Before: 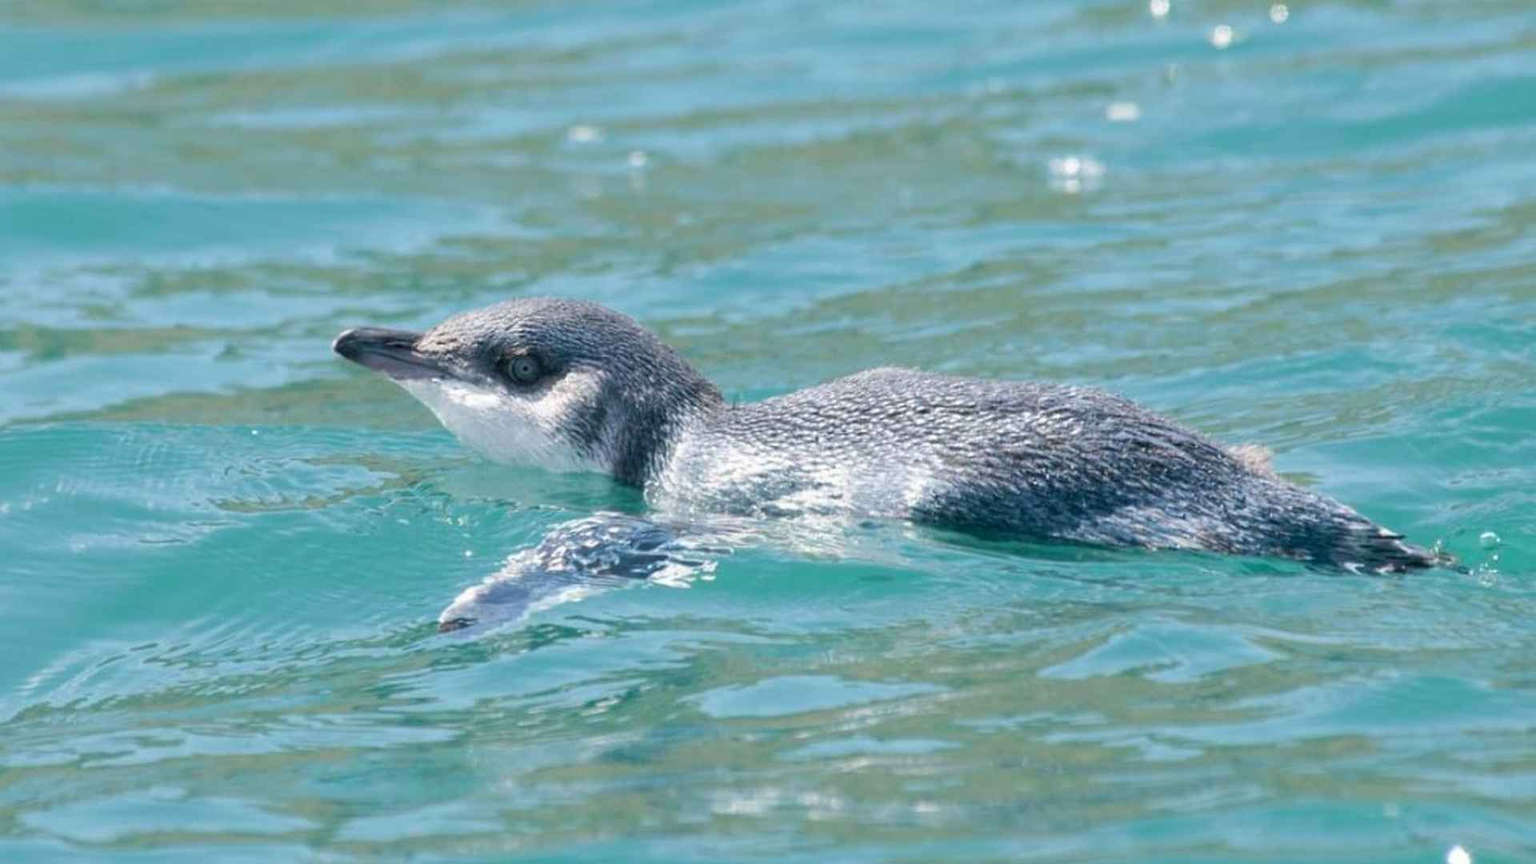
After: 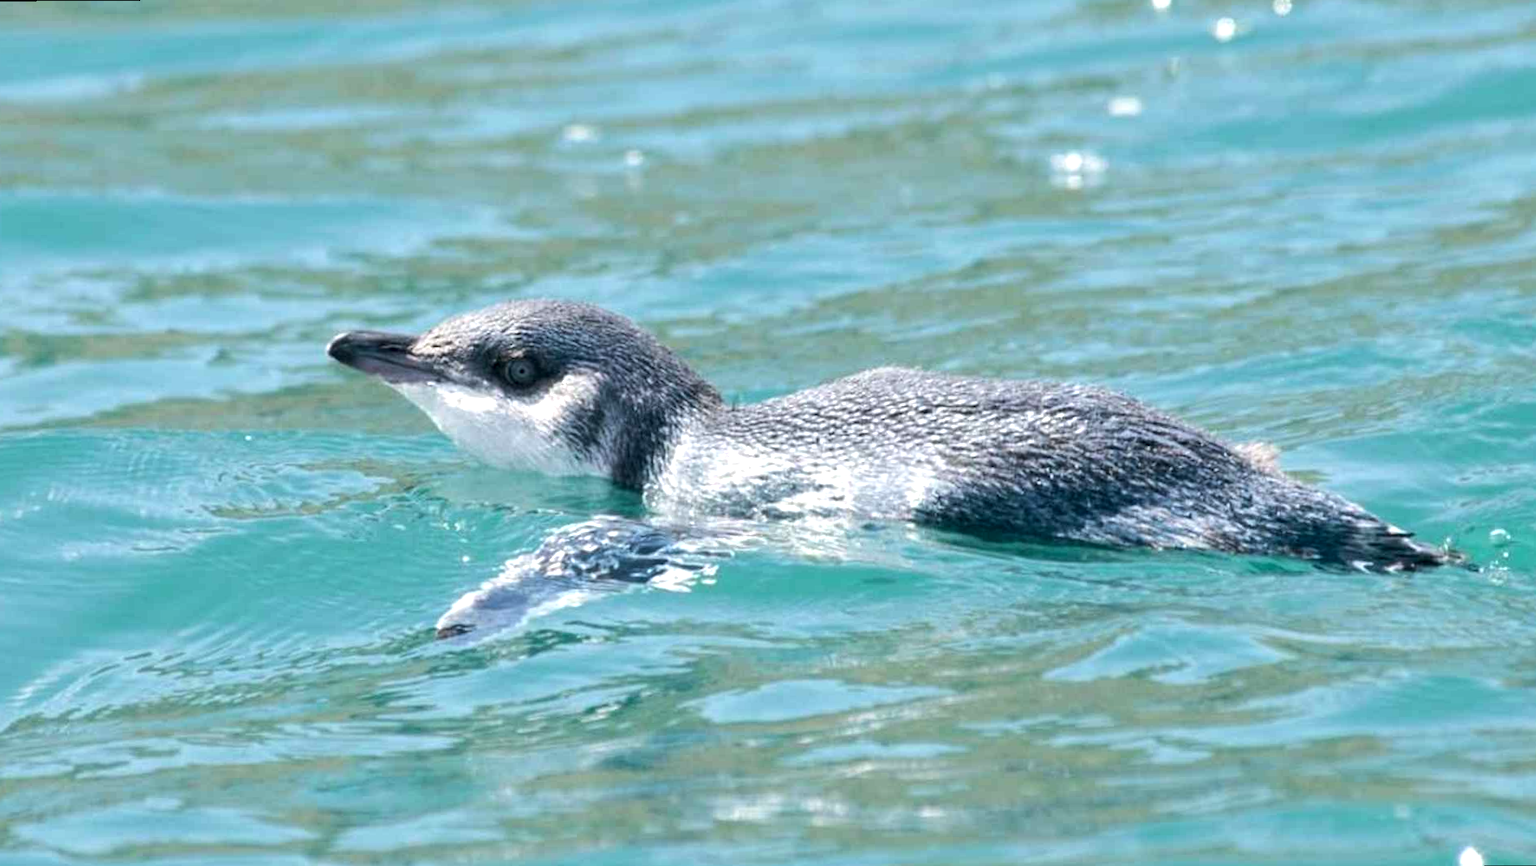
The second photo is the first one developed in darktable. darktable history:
contrast equalizer: y [[0.509, 0.517, 0.523, 0.523, 0.517, 0.509], [0.5 ×6], [0.5 ×6], [0 ×6], [0 ×6]]
tone equalizer: -8 EV -0.417 EV, -7 EV -0.389 EV, -6 EV -0.333 EV, -5 EV -0.222 EV, -3 EV 0.222 EV, -2 EV 0.333 EV, -1 EV 0.389 EV, +0 EV 0.417 EV, edges refinement/feathering 500, mask exposure compensation -1.57 EV, preserve details no
rotate and perspective: rotation -0.45°, automatic cropping original format, crop left 0.008, crop right 0.992, crop top 0.012, crop bottom 0.988
